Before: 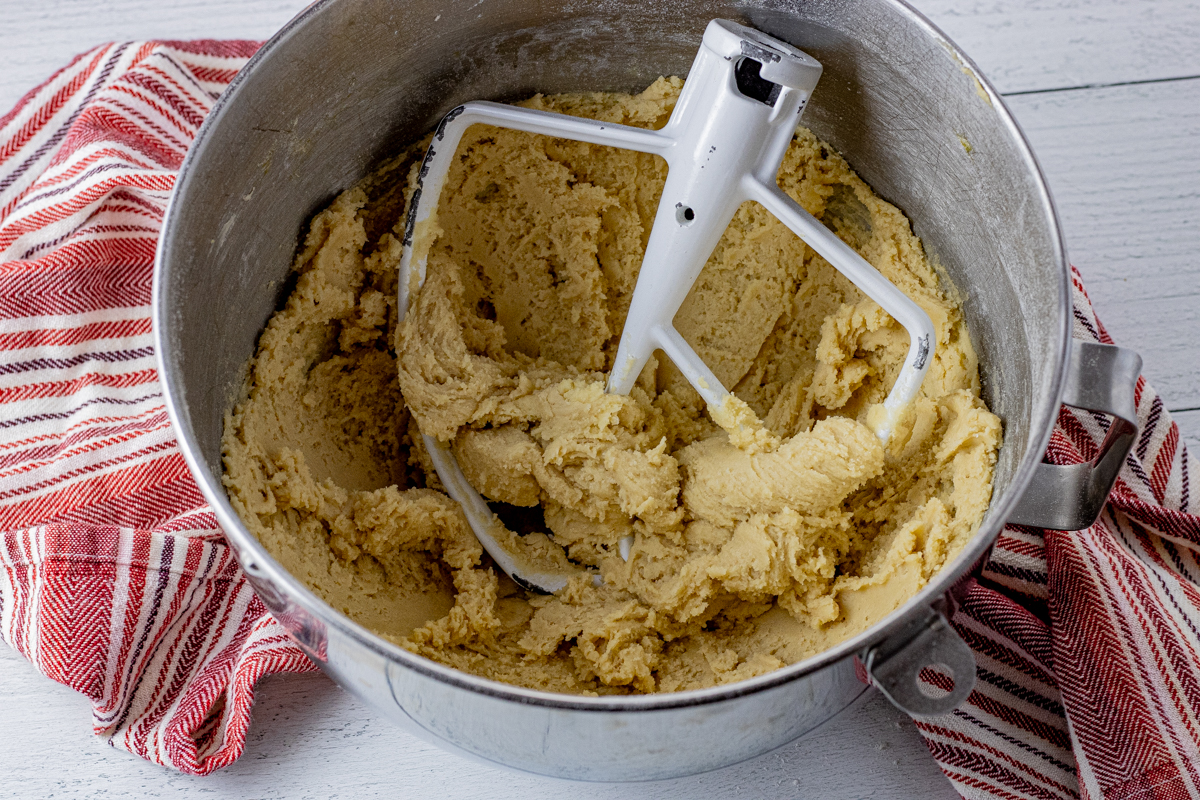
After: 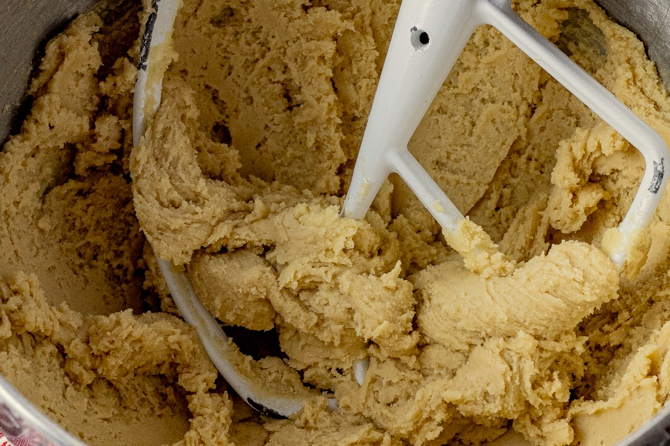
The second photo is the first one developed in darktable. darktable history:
white balance: red 1.029, blue 0.92
crop and rotate: left 22.13%, top 22.054%, right 22.026%, bottom 22.102%
